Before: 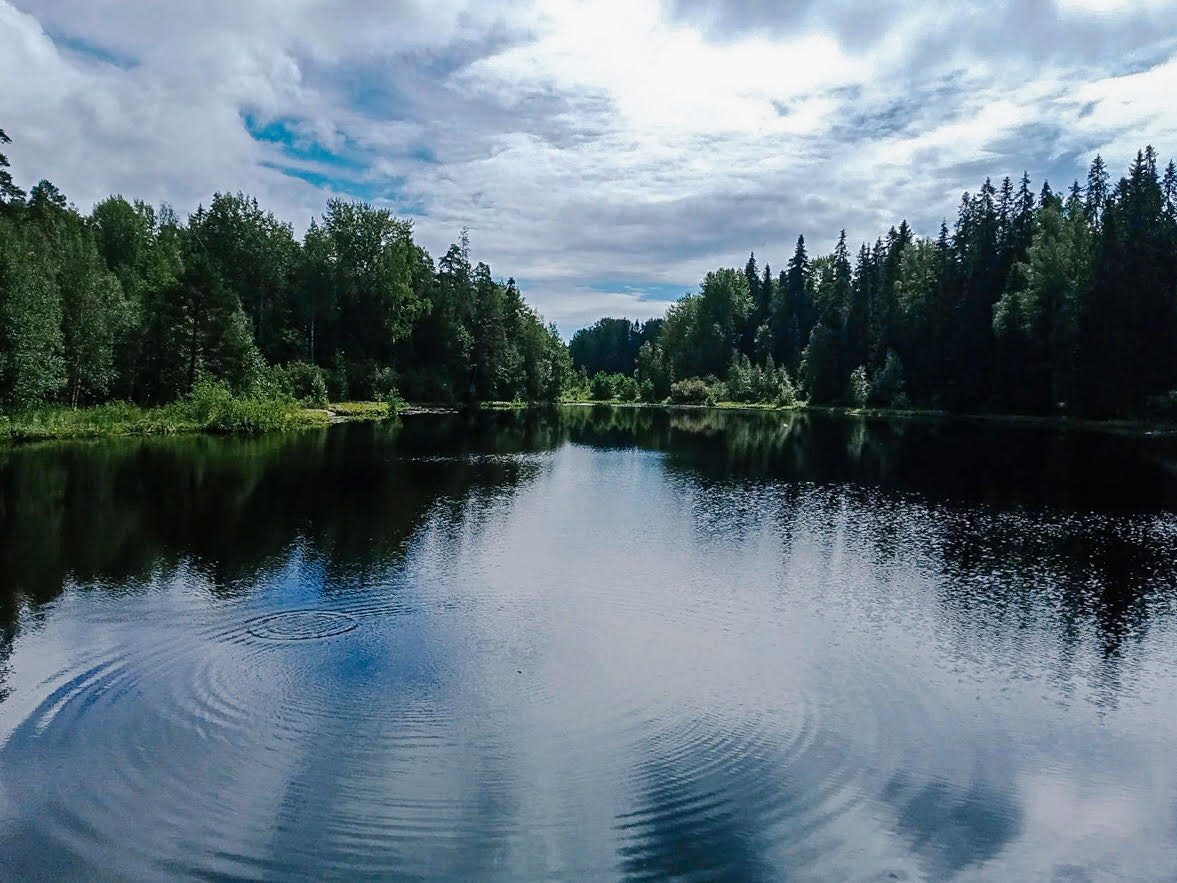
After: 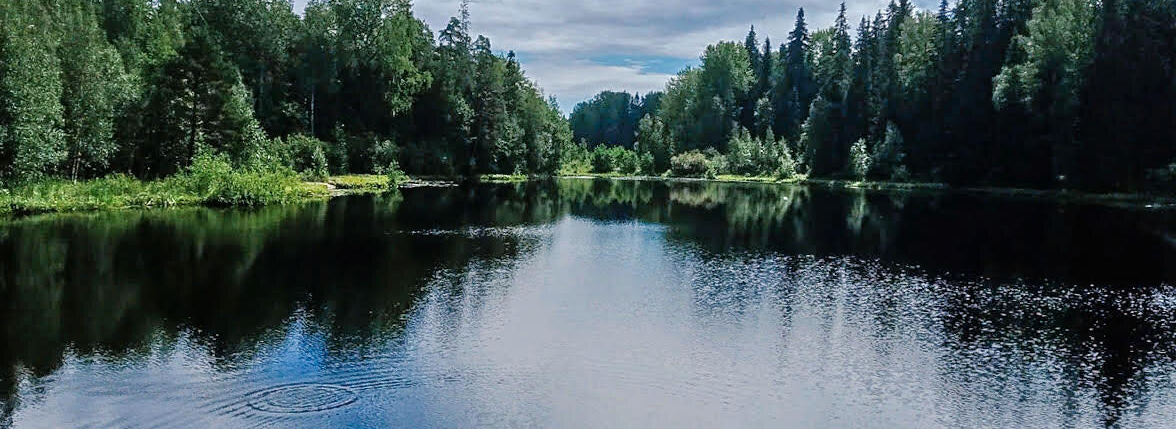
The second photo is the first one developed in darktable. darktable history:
tone equalizer: -7 EV 0.152 EV, -6 EV 0.605 EV, -5 EV 1.18 EV, -4 EV 1.32 EV, -3 EV 1.15 EV, -2 EV 0.6 EV, -1 EV 0.167 EV
crop and rotate: top 25.763%, bottom 25.613%
